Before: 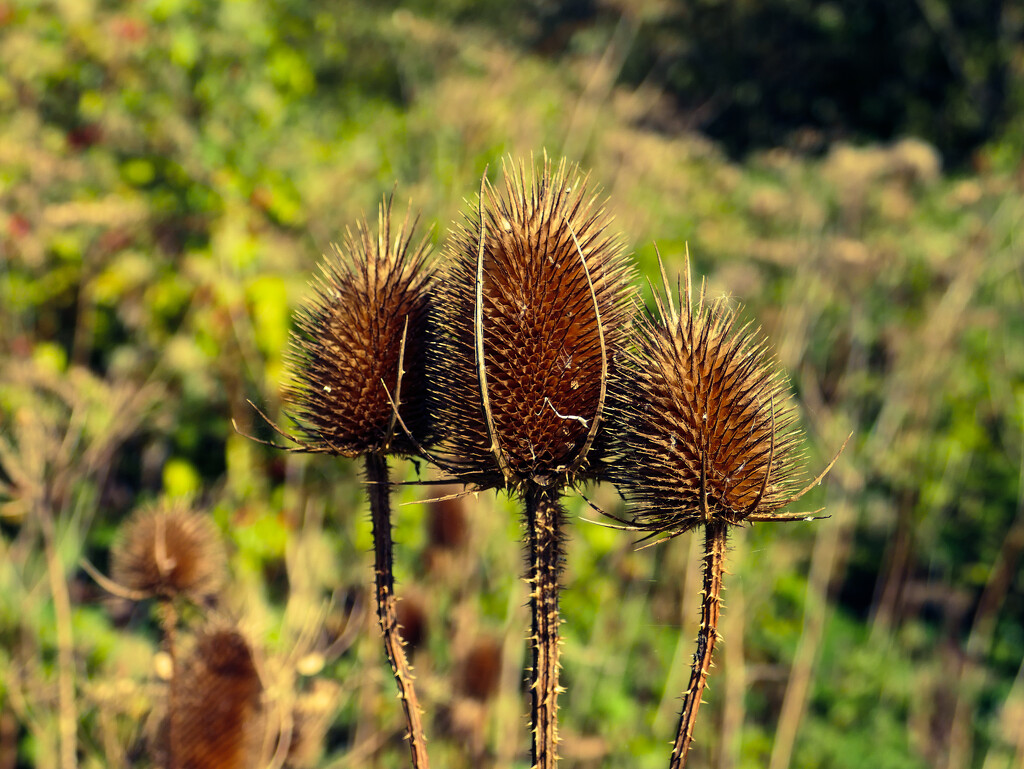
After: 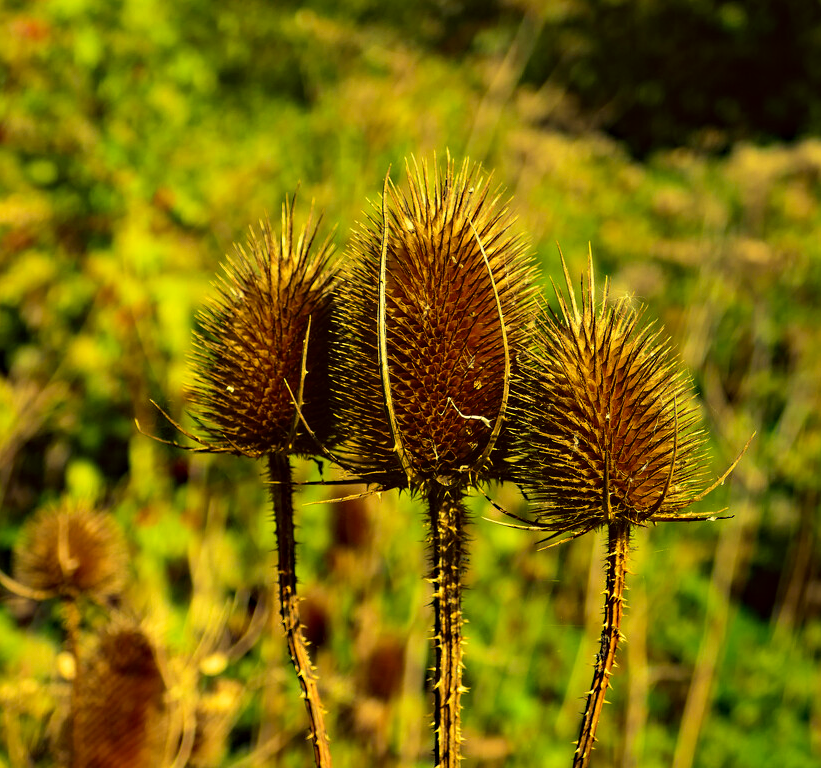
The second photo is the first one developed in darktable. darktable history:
haze removal: compatibility mode true, adaptive false
crop and rotate: left 9.525%, right 10.241%
color correction: highlights a* 0.118, highlights b* 29.14, shadows a* -0.297, shadows b* 21.46
